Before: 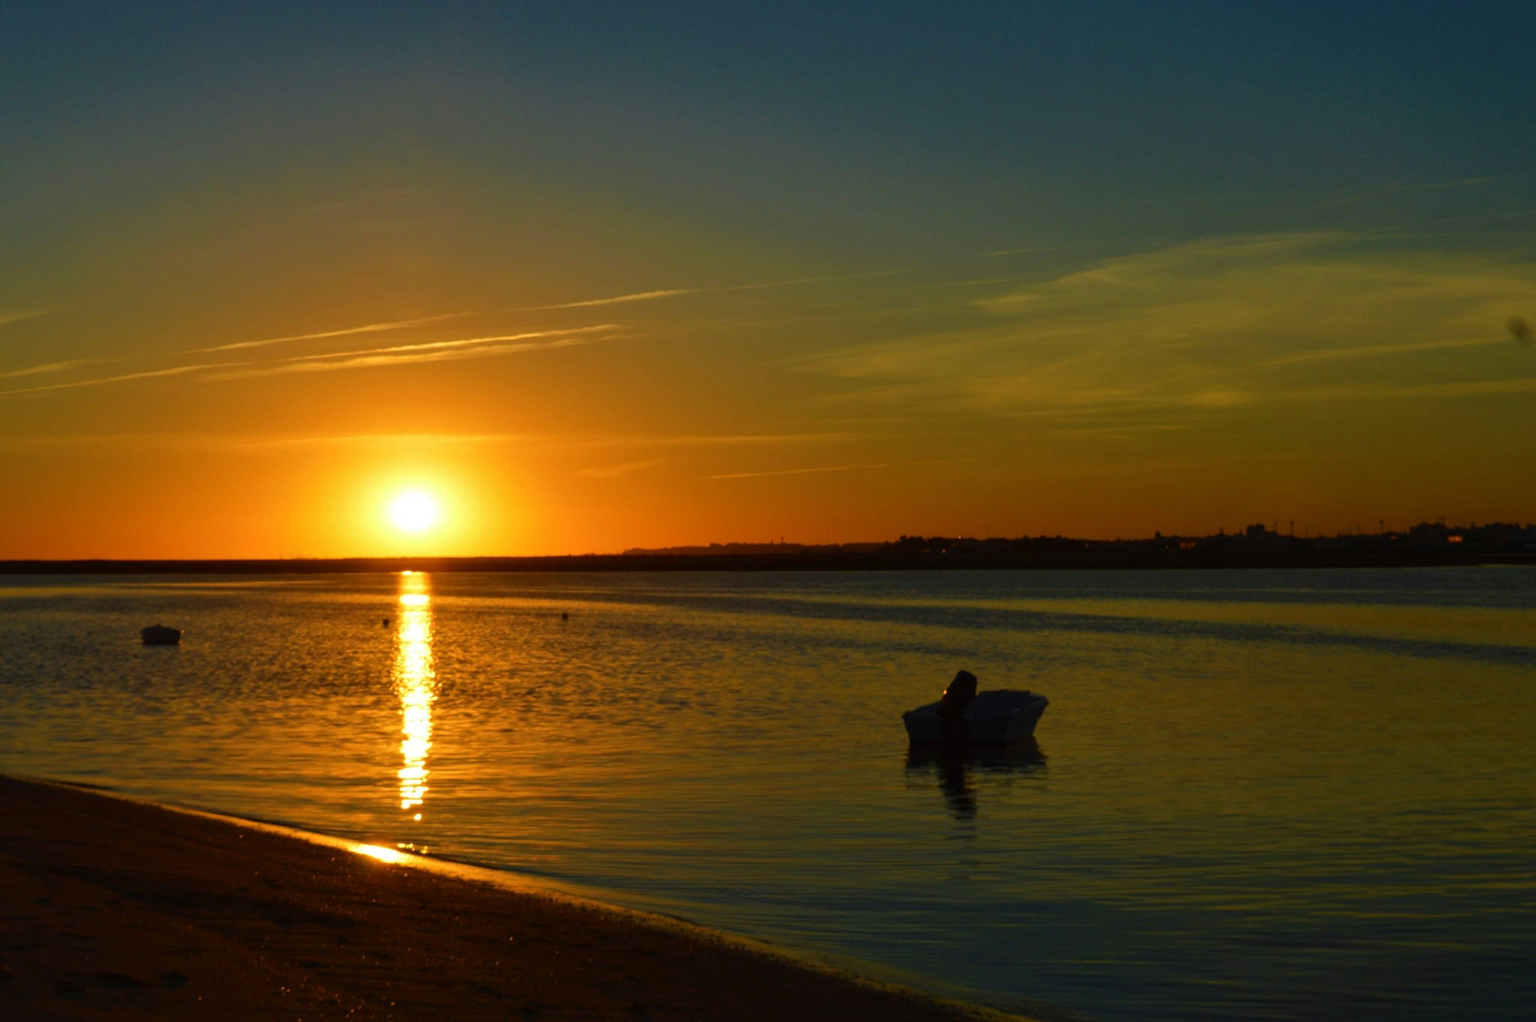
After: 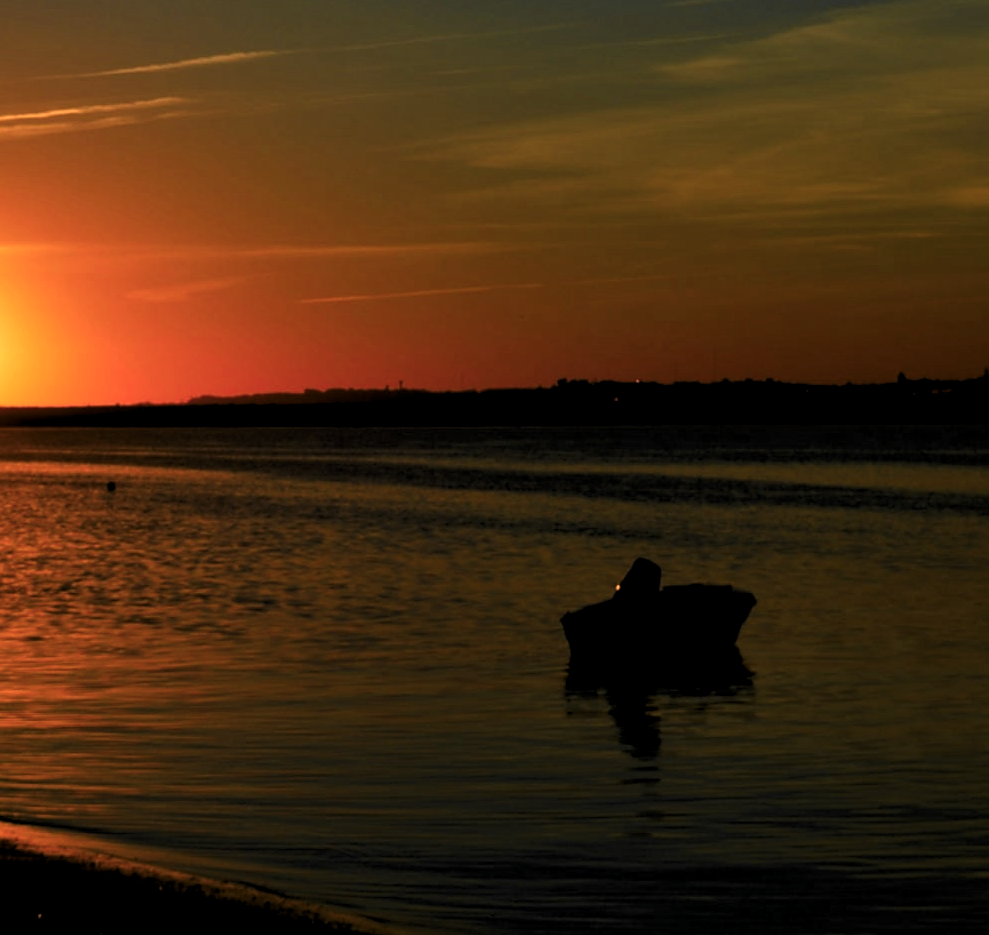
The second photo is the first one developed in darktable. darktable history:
sharpen: radius 1.864, amount 0.398, threshold 1.271
levels: levels [0.116, 0.574, 1]
color zones: curves: ch1 [(0.29, 0.492) (0.373, 0.185) (0.509, 0.481)]; ch2 [(0.25, 0.462) (0.749, 0.457)], mix 40.67%
crop: left 31.379%, top 24.658%, right 20.326%, bottom 6.628%
